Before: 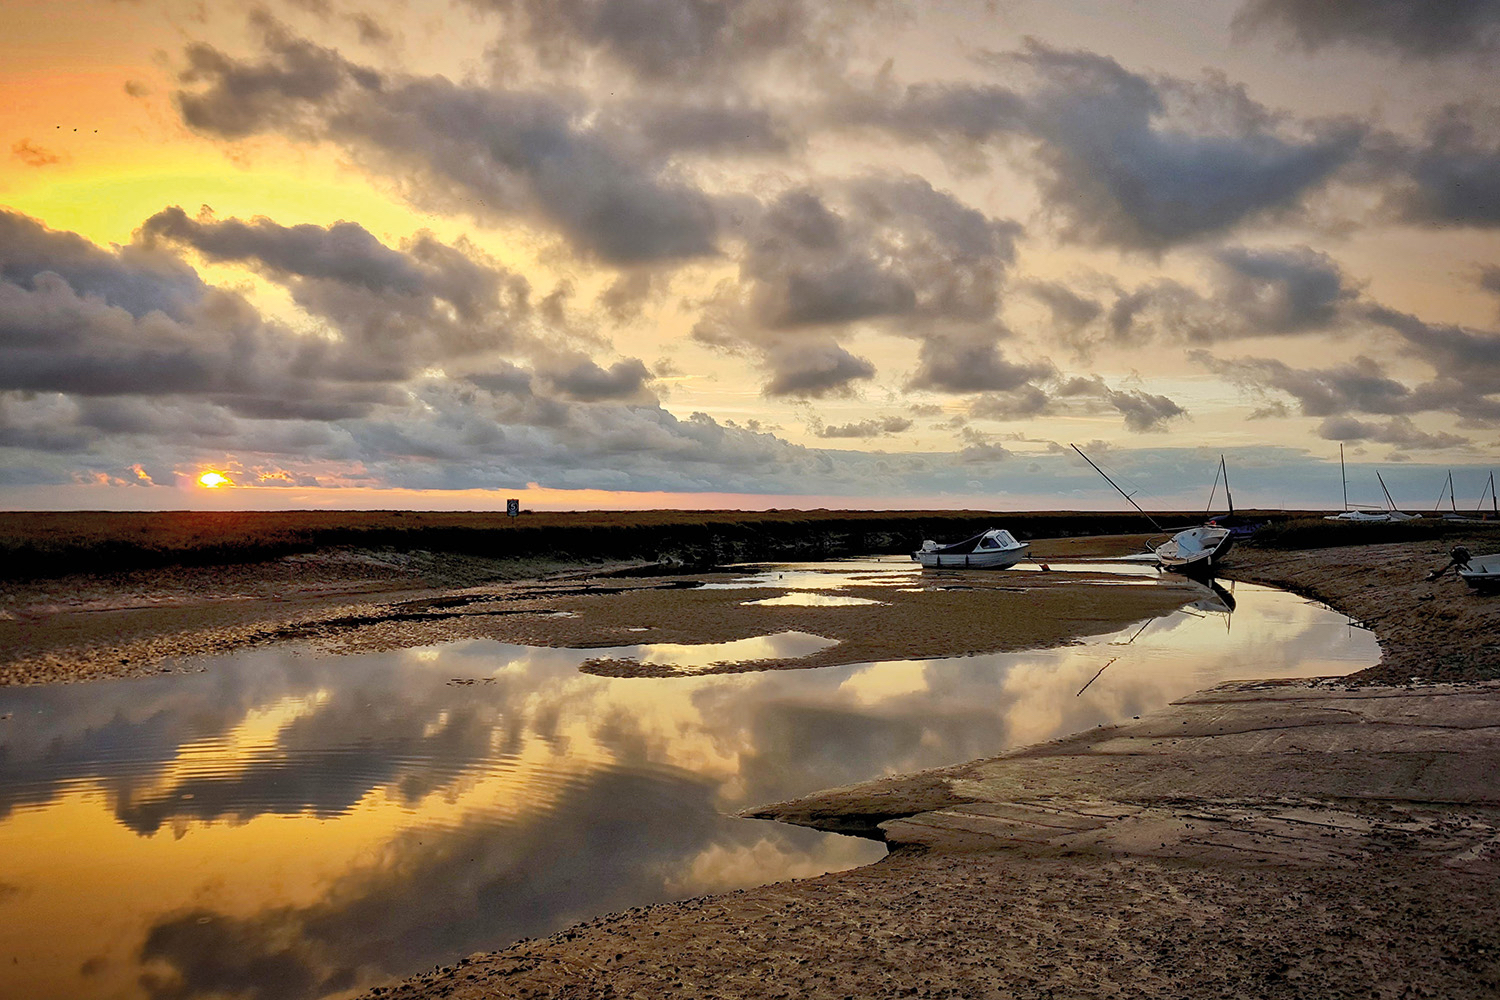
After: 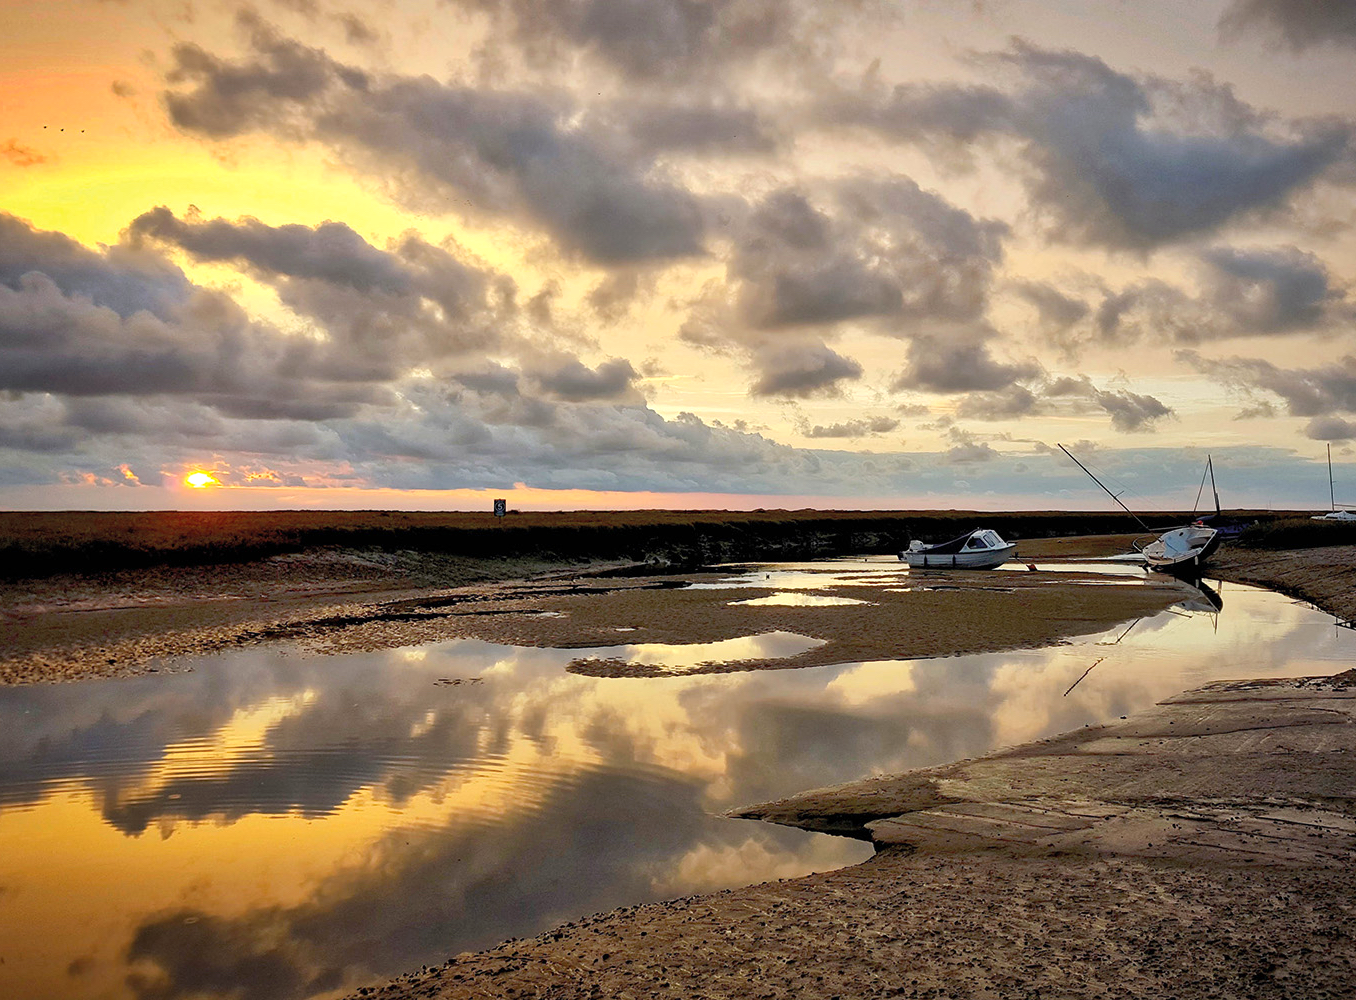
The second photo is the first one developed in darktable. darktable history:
exposure: exposure 0.203 EV, compensate highlight preservation false
crop and rotate: left 0.963%, right 8.618%
